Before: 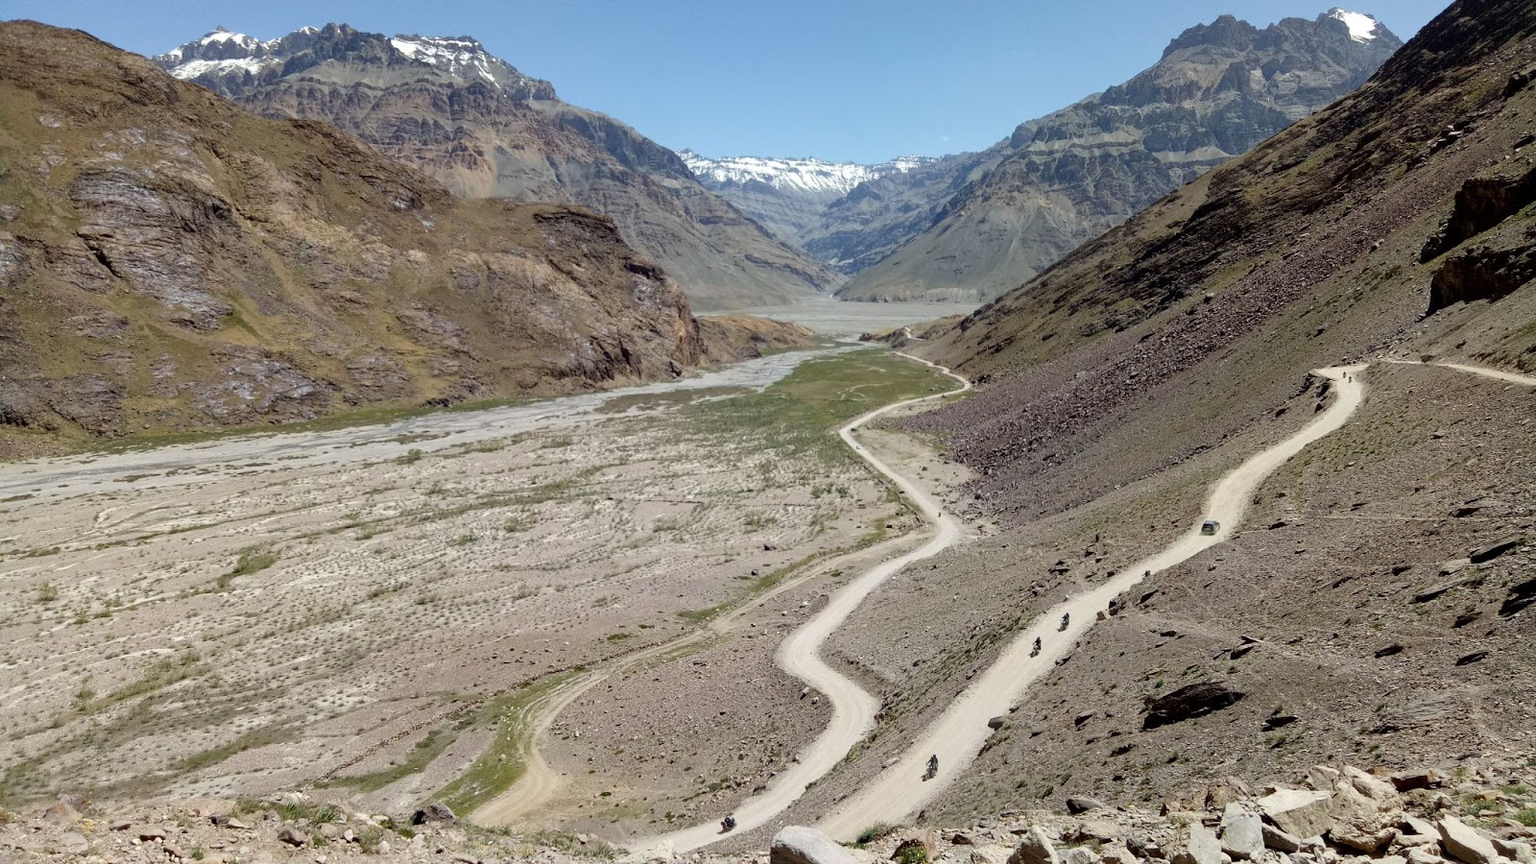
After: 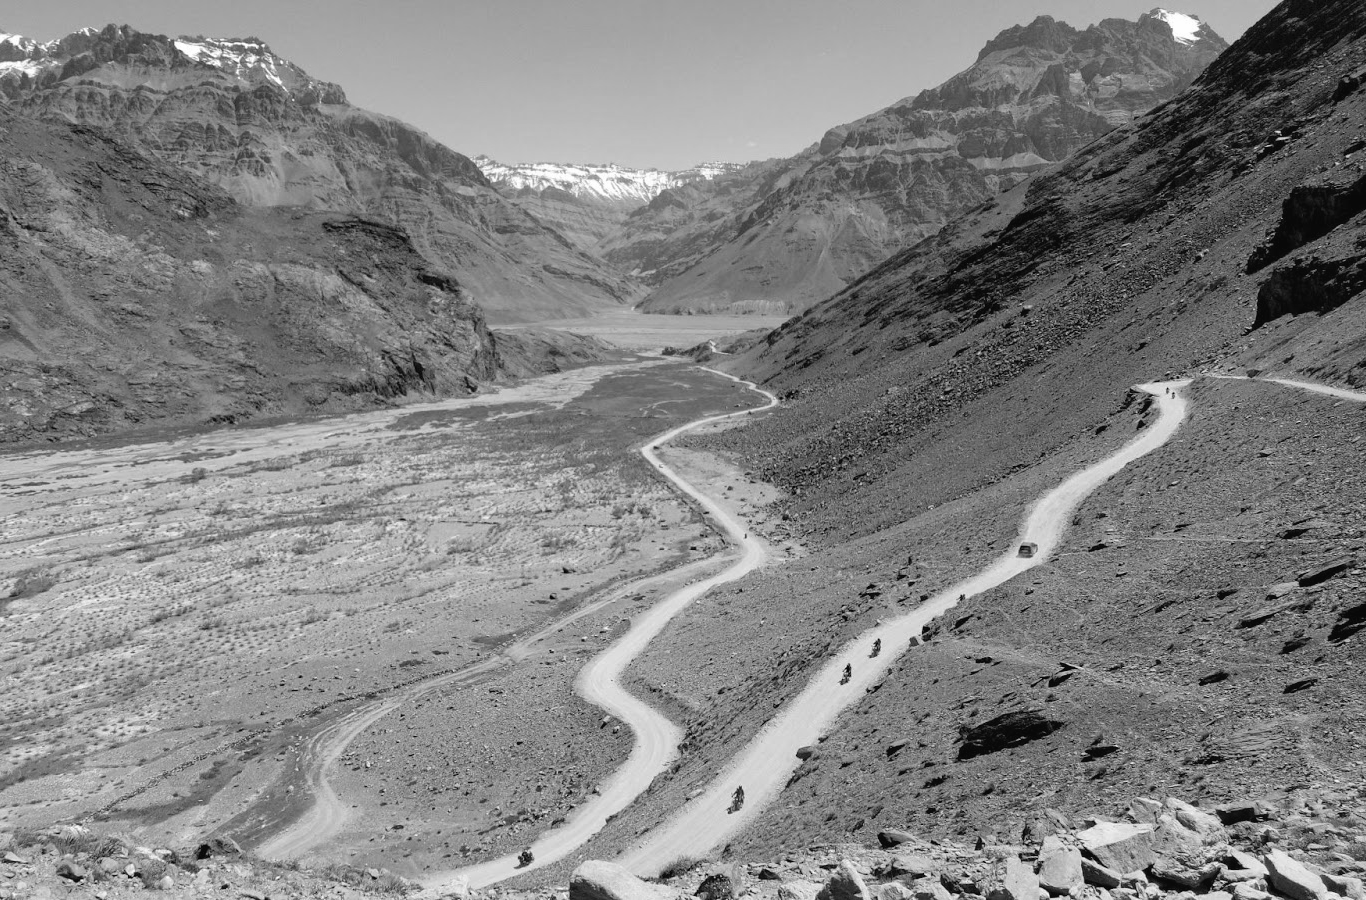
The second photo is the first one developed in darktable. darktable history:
monochrome: on, module defaults
color balance rgb: shadows lift › chroma 2%, shadows lift › hue 50°, power › hue 60°, highlights gain › chroma 1%, highlights gain › hue 60°, global offset › luminance 0.25%, global vibrance 30%
crop and rotate: left 14.584%
